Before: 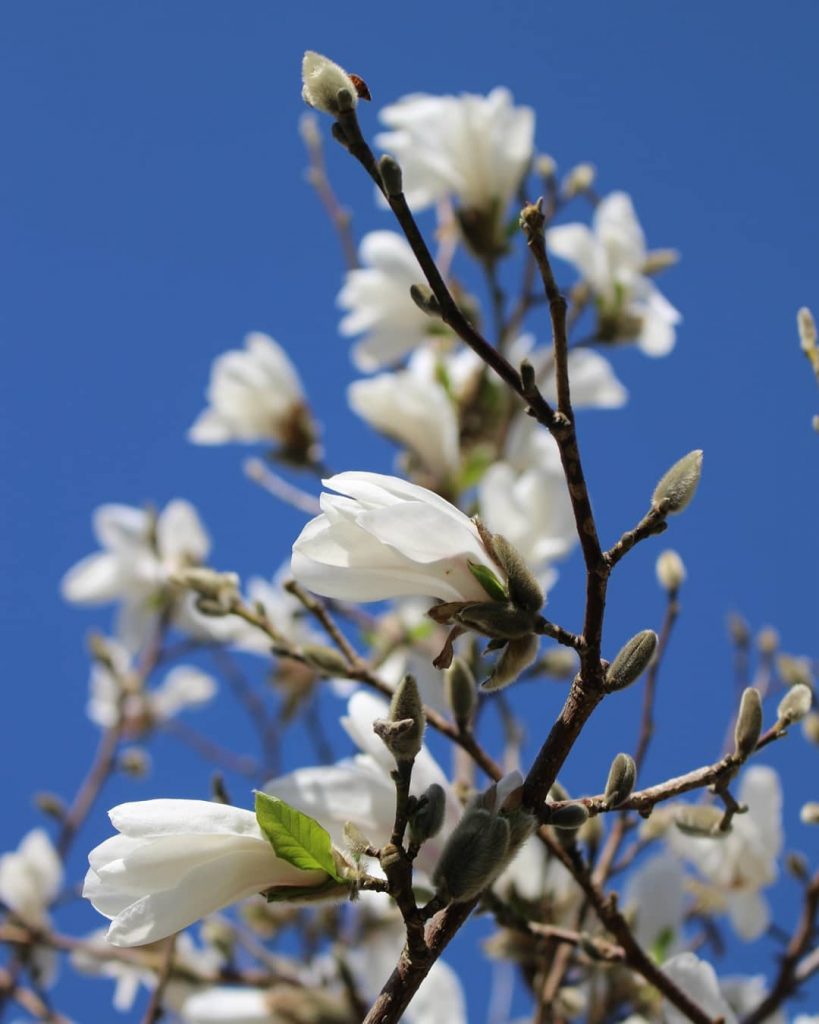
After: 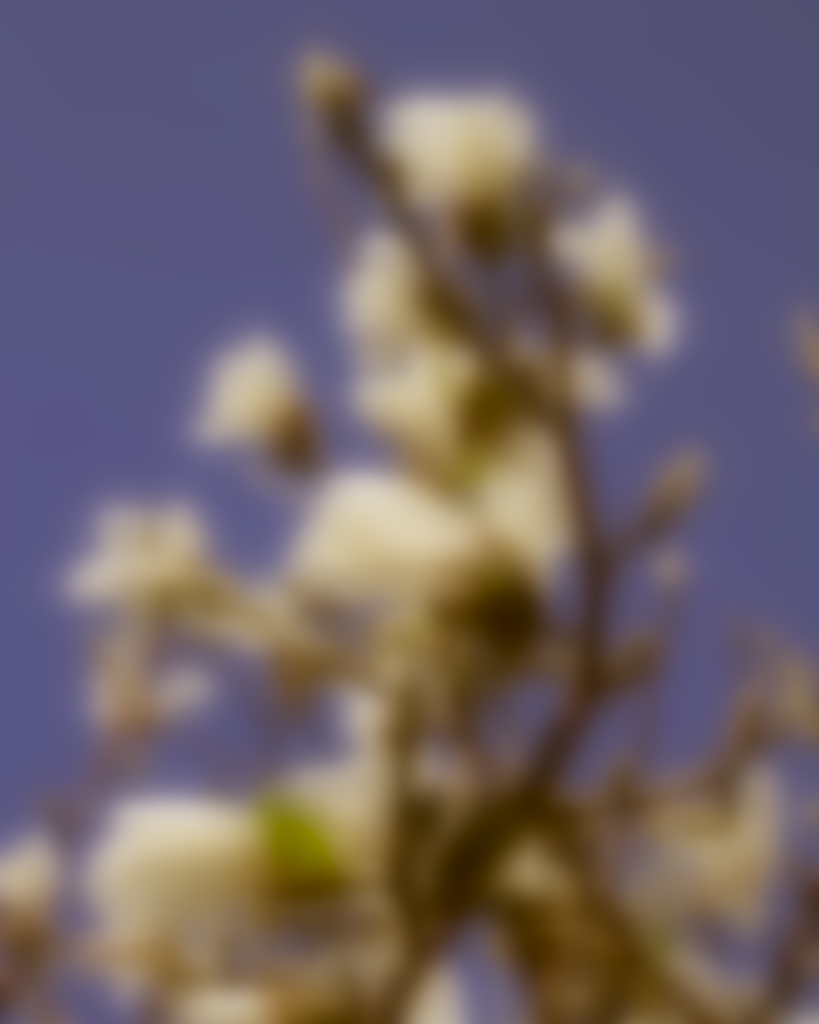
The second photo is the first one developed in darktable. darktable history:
lowpass: radius 16, unbound 0
rgb levels: mode RGB, independent channels, levels [[0, 0.5, 1], [0, 0.521, 1], [0, 0.536, 1]]
color correction: highlights a* -1.43, highlights b* 10.12, shadows a* 0.395, shadows b* 19.35
local contrast: mode bilateral grid, contrast 20, coarseness 50, detail 102%, midtone range 0.2
